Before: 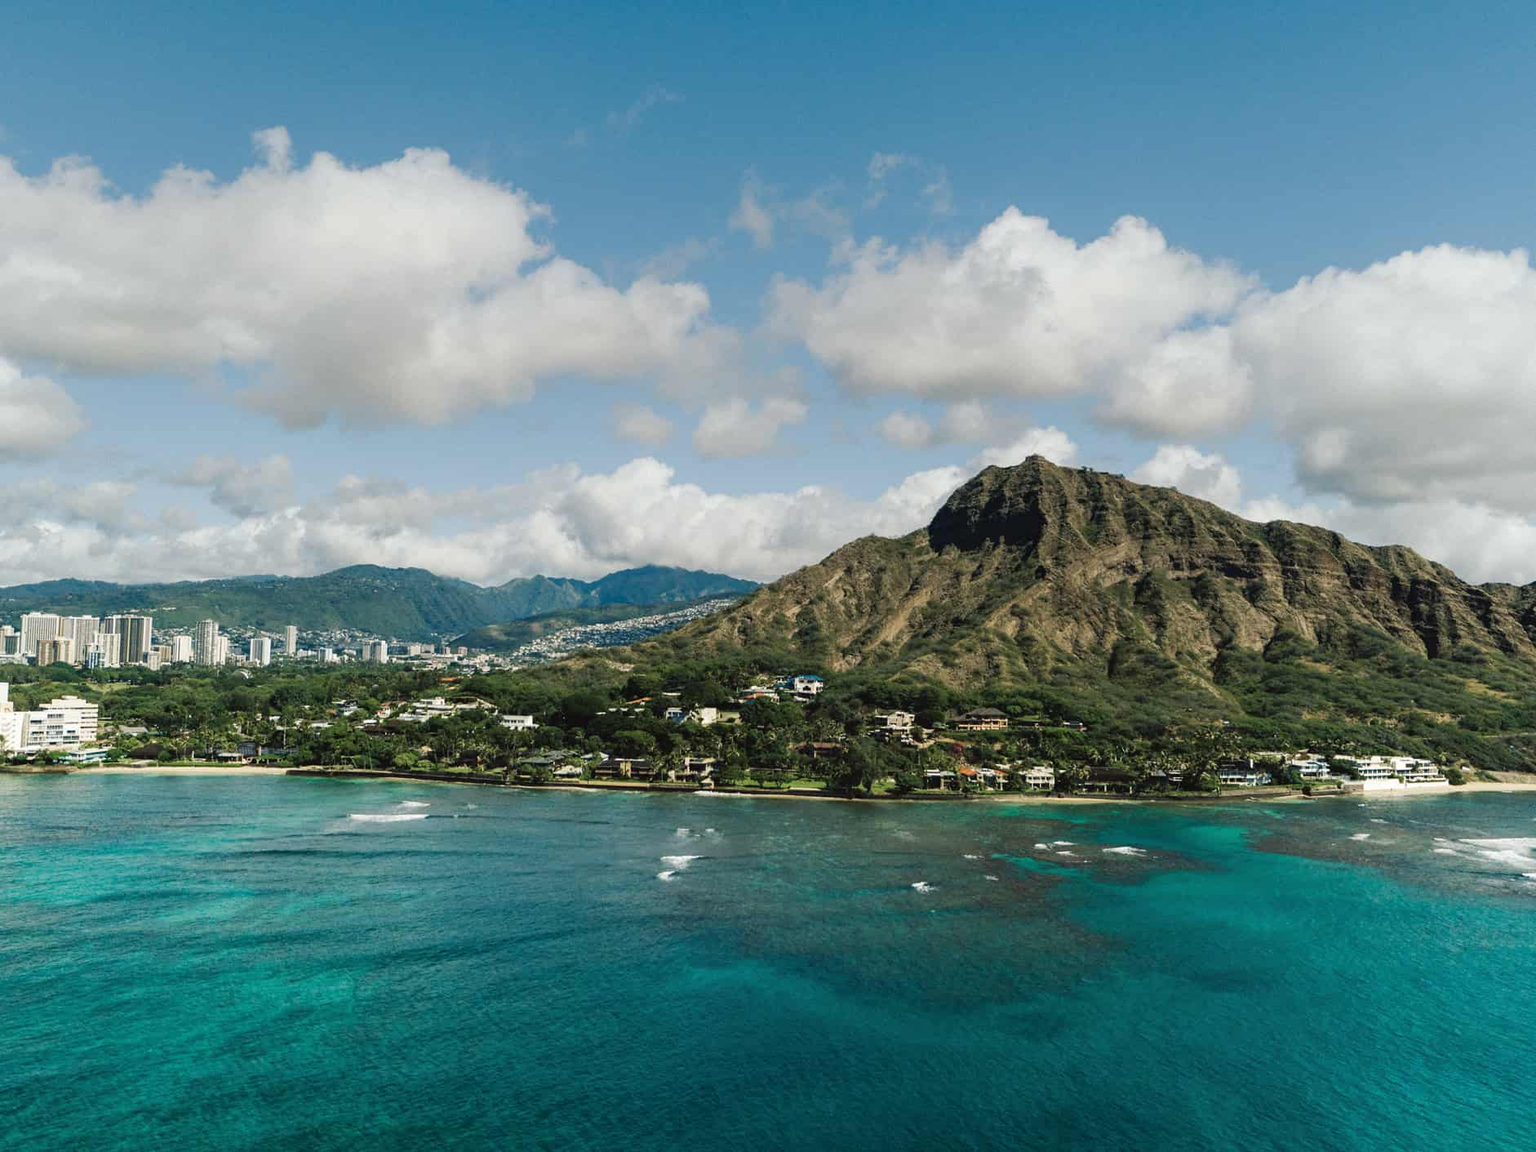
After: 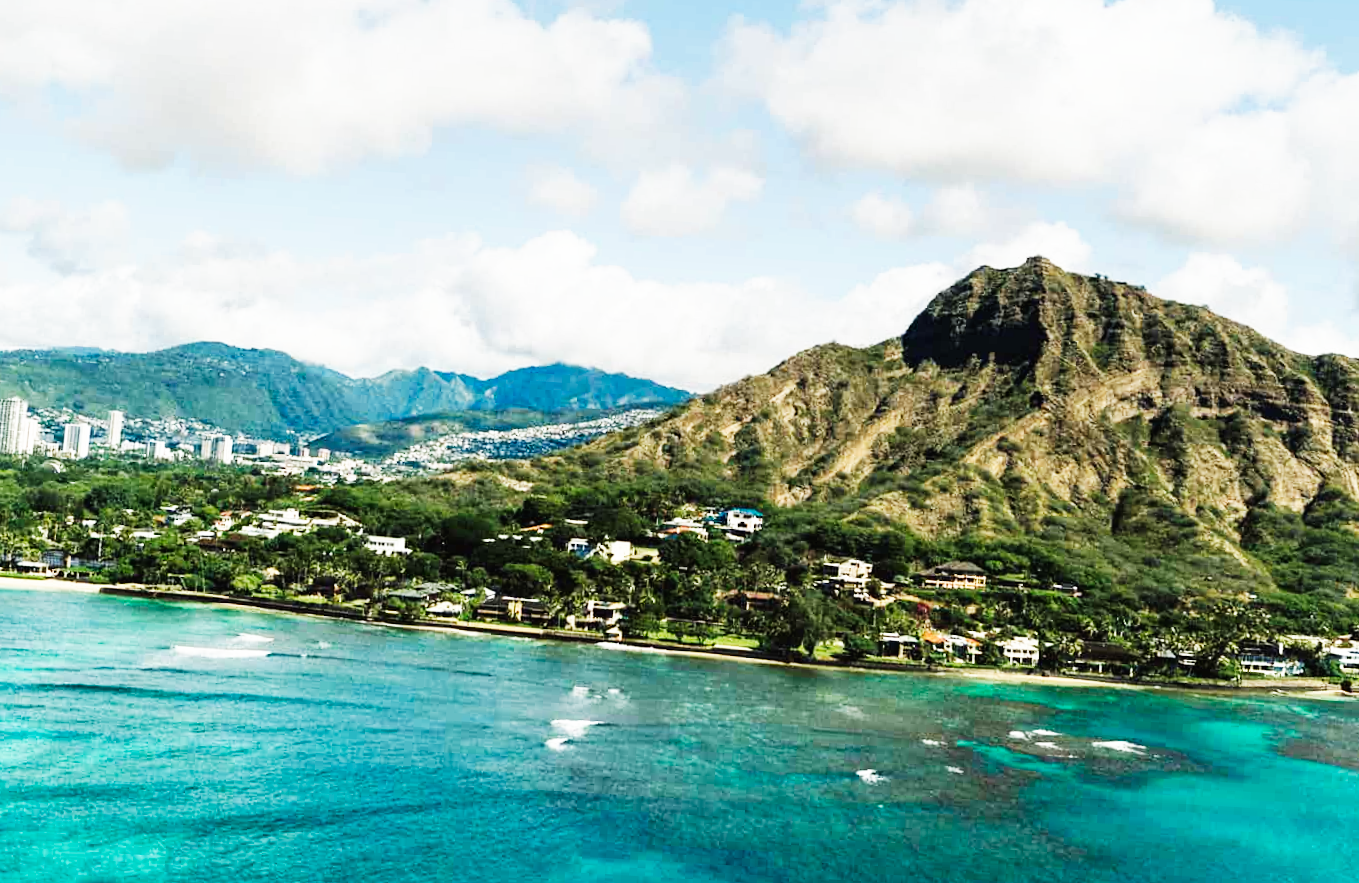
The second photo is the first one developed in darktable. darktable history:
crop and rotate: angle -3.37°, left 9.79%, top 20.73%, right 12.42%, bottom 11.82%
base curve: curves: ch0 [(0, 0) (0.007, 0.004) (0.027, 0.03) (0.046, 0.07) (0.207, 0.54) (0.442, 0.872) (0.673, 0.972) (1, 1)], preserve colors none
